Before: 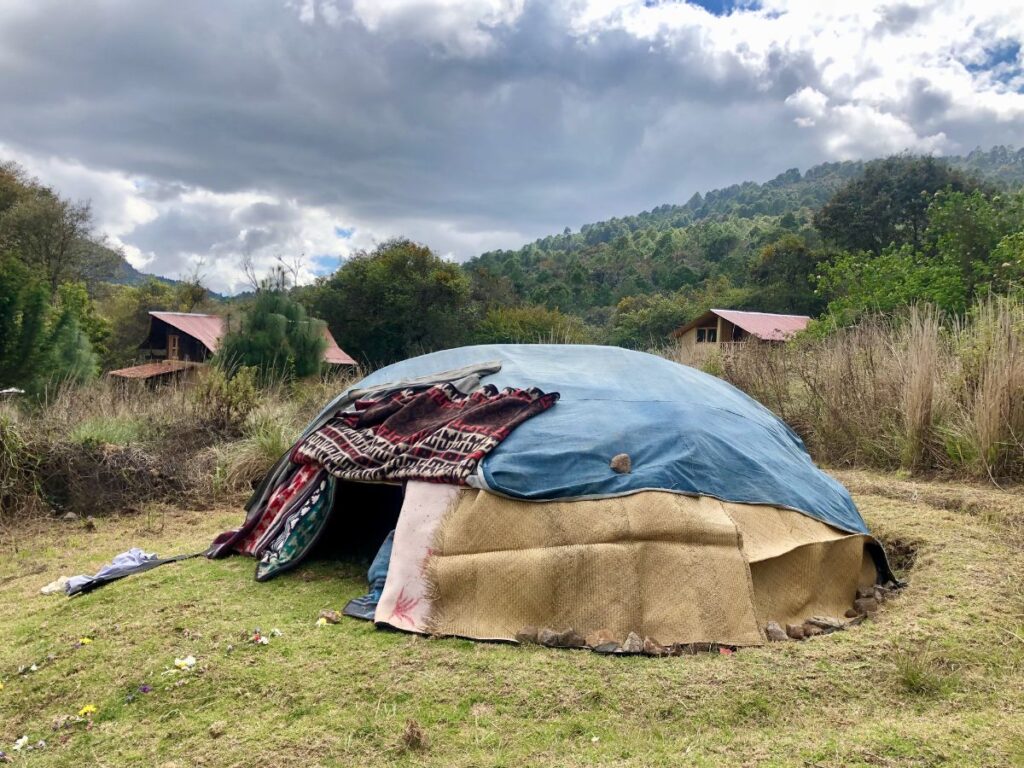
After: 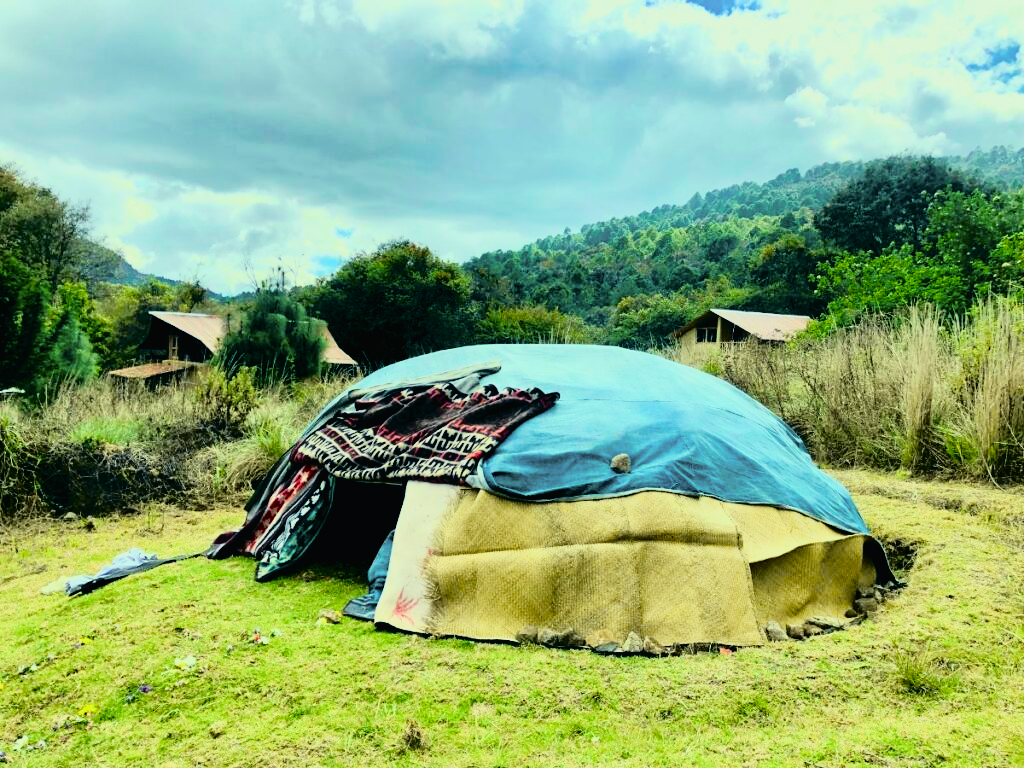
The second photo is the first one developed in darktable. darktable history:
color balance rgb: shadows lift › luminance -7.7%, shadows lift › chroma 2.13%, shadows lift › hue 165.27°, power › luminance -7.77%, power › chroma 1.1%, power › hue 215.88°, highlights gain › luminance 15.15%, highlights gain › chroma 7%, highlights gain › hue 125.57°, global offset › luminance -0.33%, global offset › chroma 0.11%, global offset › hue 165.27°, perceptual saturation grading › global saturation 24.42%, perceptual saturation grading › highlights -24.42%, perceptual saturation grading › mid-tones 24.42%, perceptual saturation grading › shadows 40%, perceptual brilliance grading › global brilliance -5%, perceptual brilliance grading › highlights 24.42%, perceptual brilliance grading › mid-tones 7%, perceptual brilliance grading › shadows -5%
white balance: red 0.986, blue 1.01
tone curve: curves: ch0 [(0, 0.013) (0.129, 0.1) (0.291, 0.375) (0.46, 0.576) (0.667, 0.78) (0.851, 0.903) (0.997, 0.951)]; ch1 [(0, 0) (0.353, 0.344) (0.45, 0.46) (0.498, 0.495) (0.528, 0.531) (0.563, 0.566) (0.592, 0.609) (0.657, 0.672) (1, 1)]; ch2 [(0, 0) (0.333, 0.346) (0.375, 0.375) (0.427, 0.44) (0.5, 0.501) (0.505, 0.505) (0.544, 0.573) (0.576, 0.615) (0.612, 0.644) (0.66, 0.715) (1, 1)], color space Lab, independent channels, preserve colors none
filmic rgb: black relative exposure -7.65 EV, white relative exposure 4.56 EV, hardness 3.61, color science v6 (2022)
